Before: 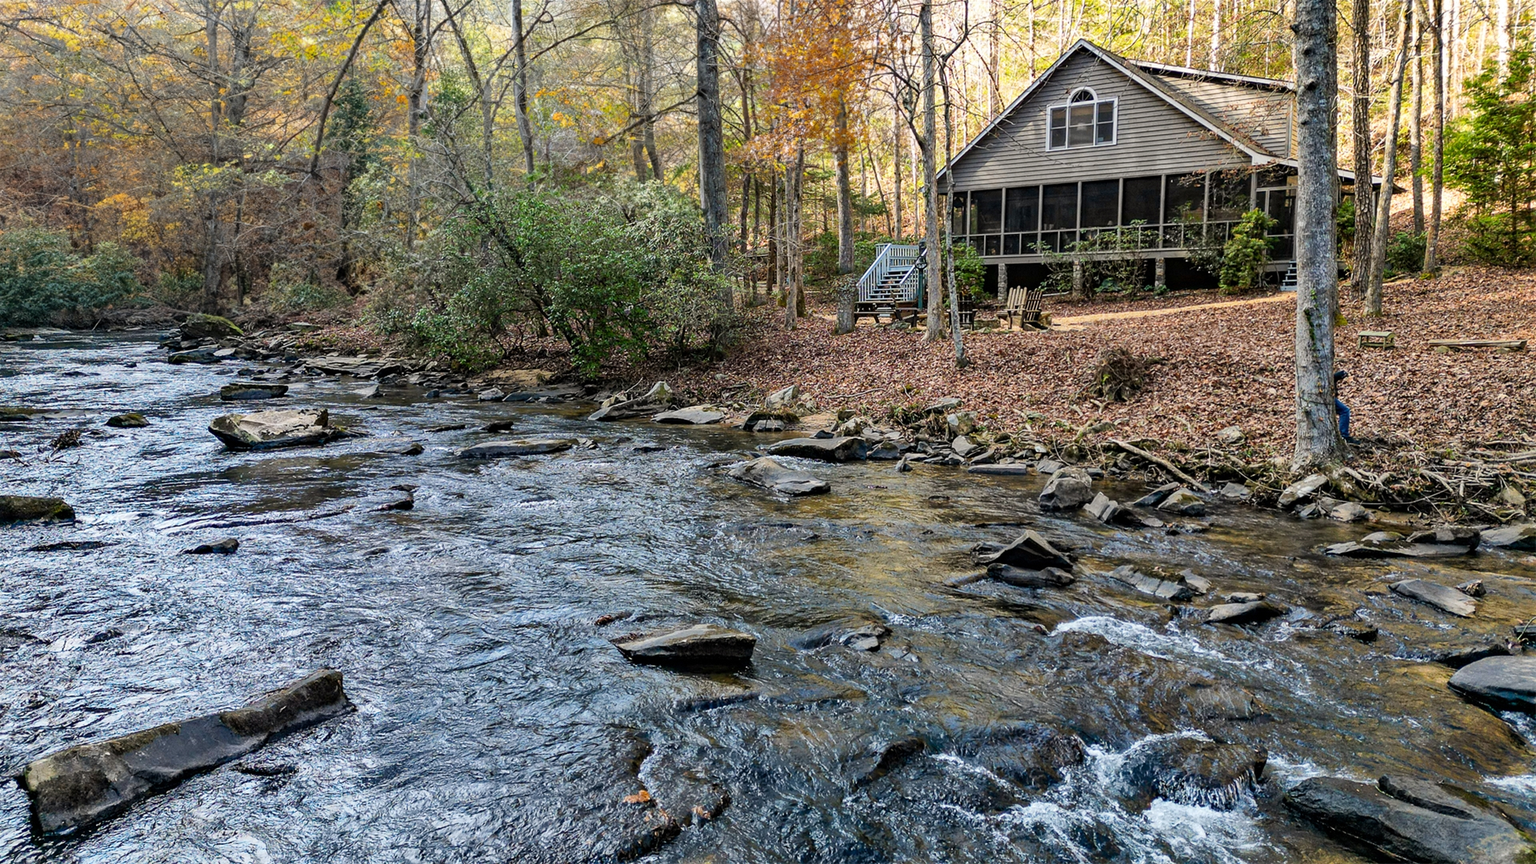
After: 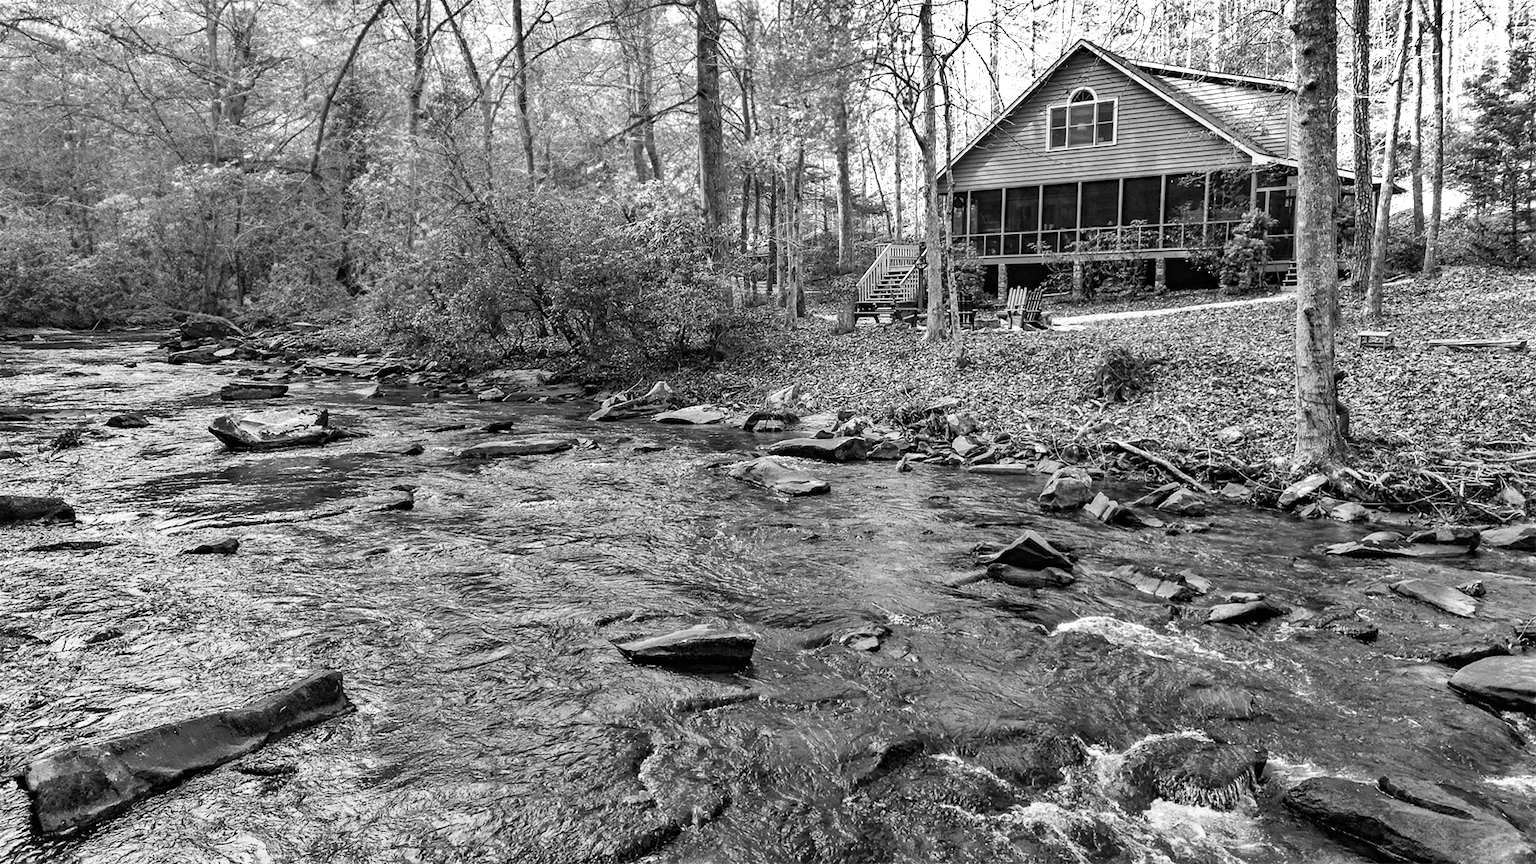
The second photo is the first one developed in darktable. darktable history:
shadows and highlights: soften with gaussian
exposure: black level correction 0, exposure 0.7 EV, compensate exposure bias true, compensate highlight preservation false
monochrome: a 26.22, b 42.67, size 0.8
